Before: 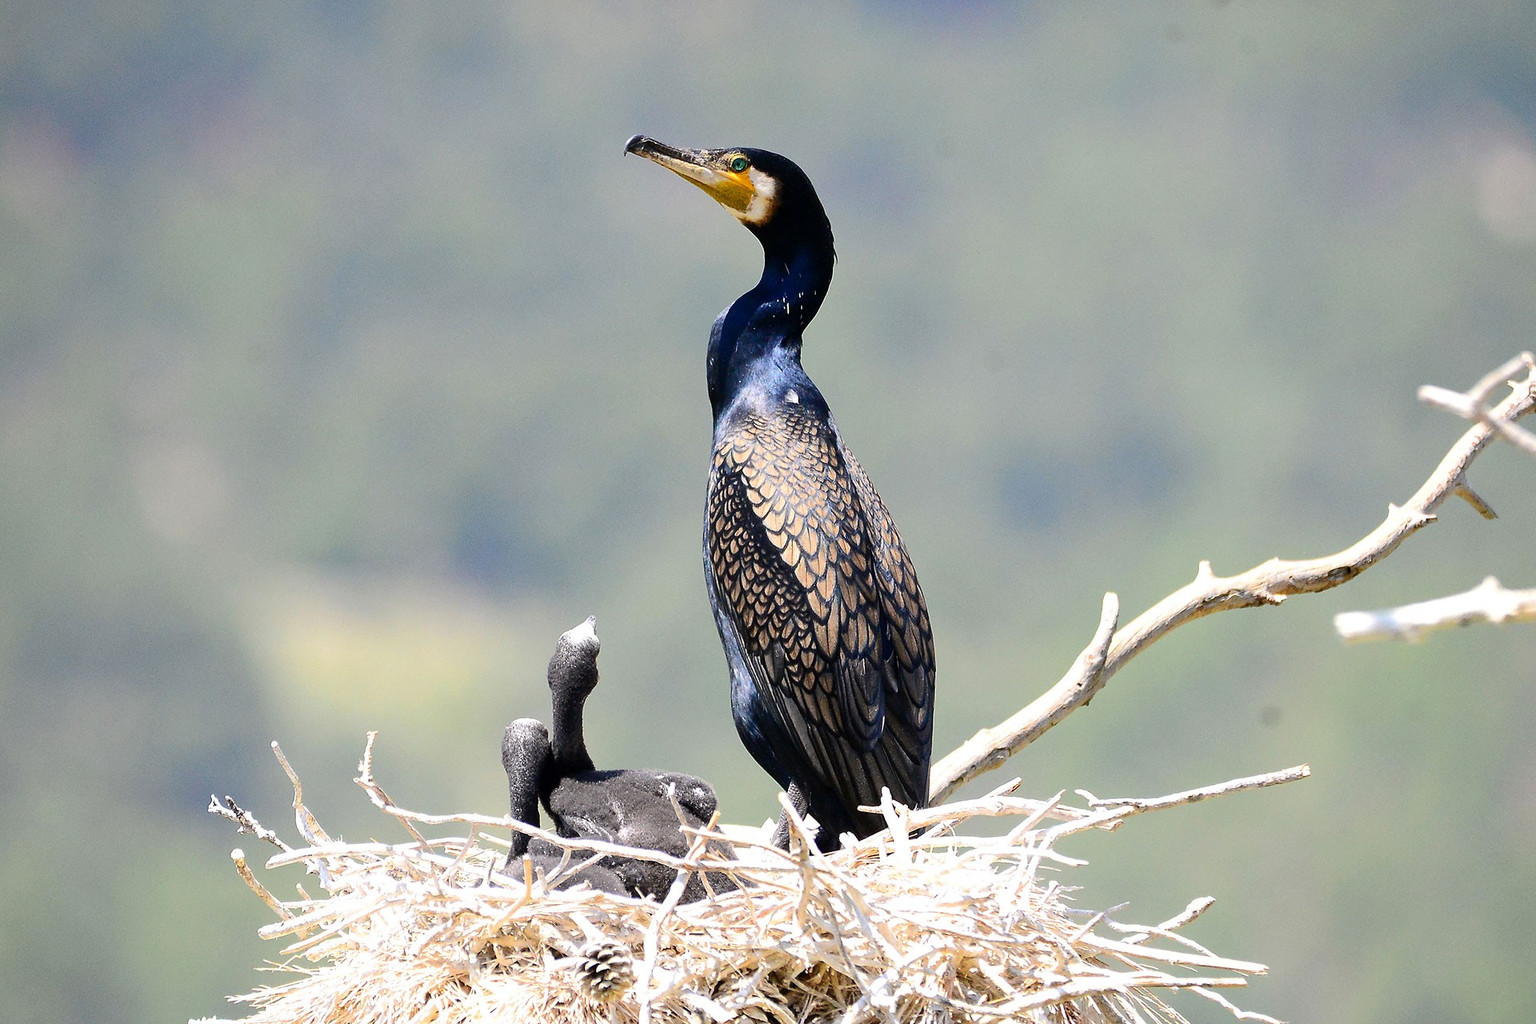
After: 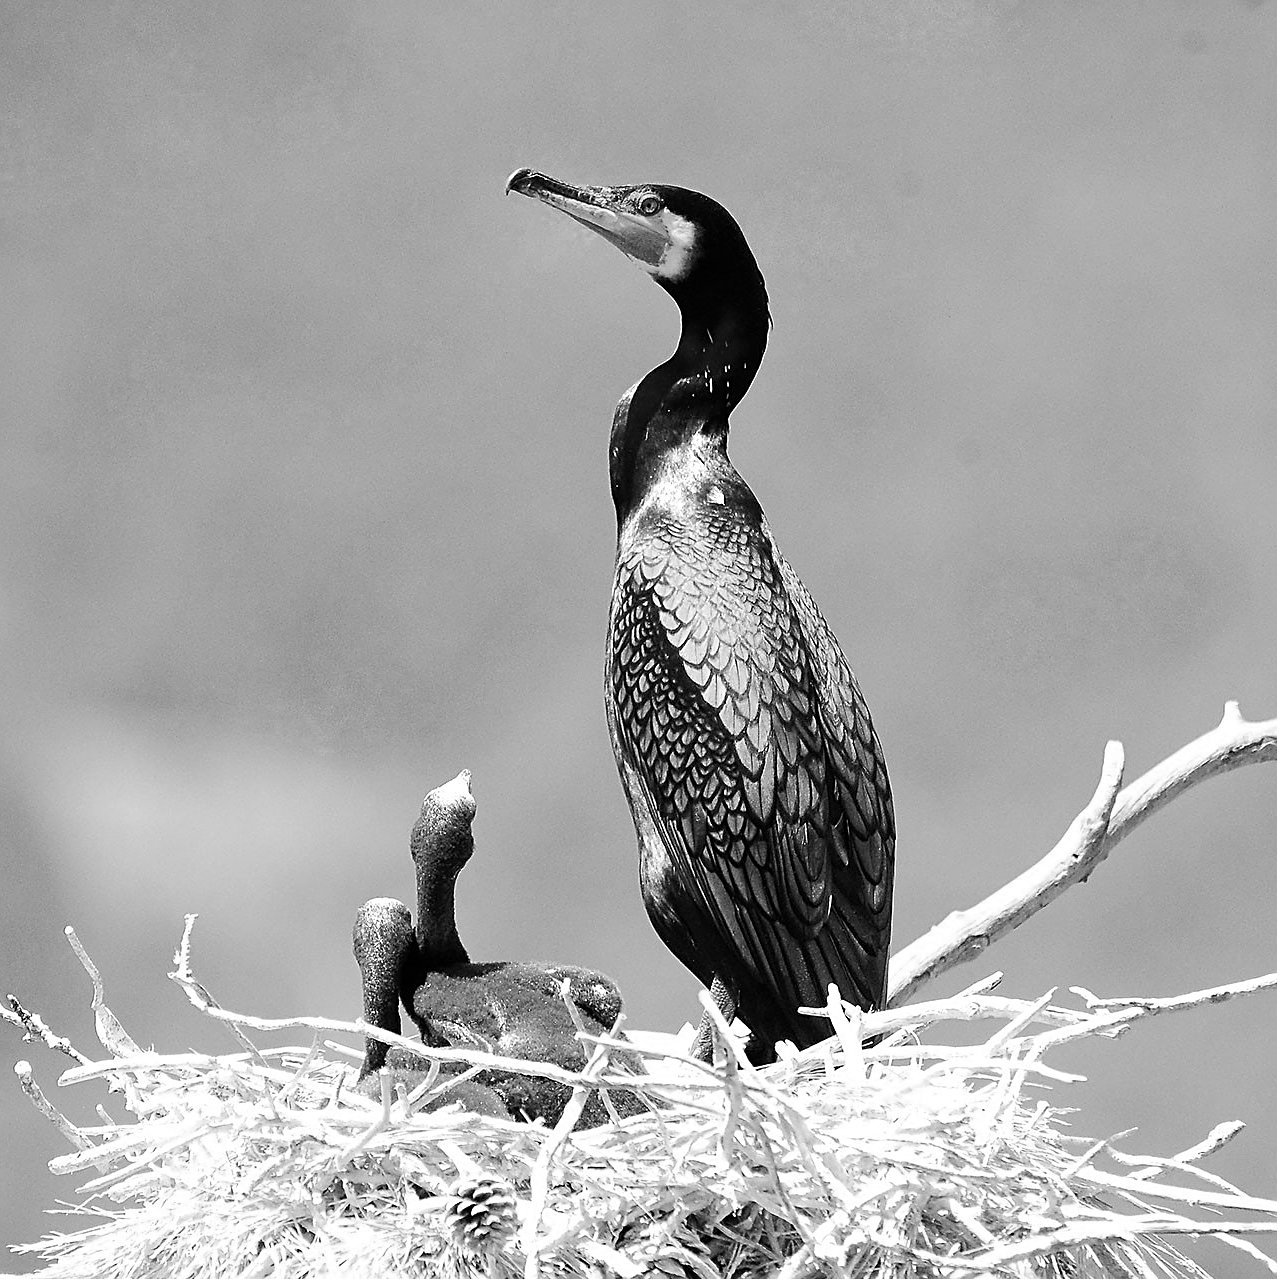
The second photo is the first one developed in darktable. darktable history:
crop and rotate: left 14.289%, right 19.164%
color zones: curves: ch0 [(0, 0.613) (0.01, 0.613) (0.245, 0.448) (0.498, 0.529) (0.642, 0.665) (0.879, 0.777) (0.99, 0.613)]; ch1 [(0, 0) (0.143, 0) (0.286, 0) (0.429, 0) (0.571, 0) (0.714, 0) (0.857, 0)]
sharpen: on, module defaults
velvia: on, module defaults
